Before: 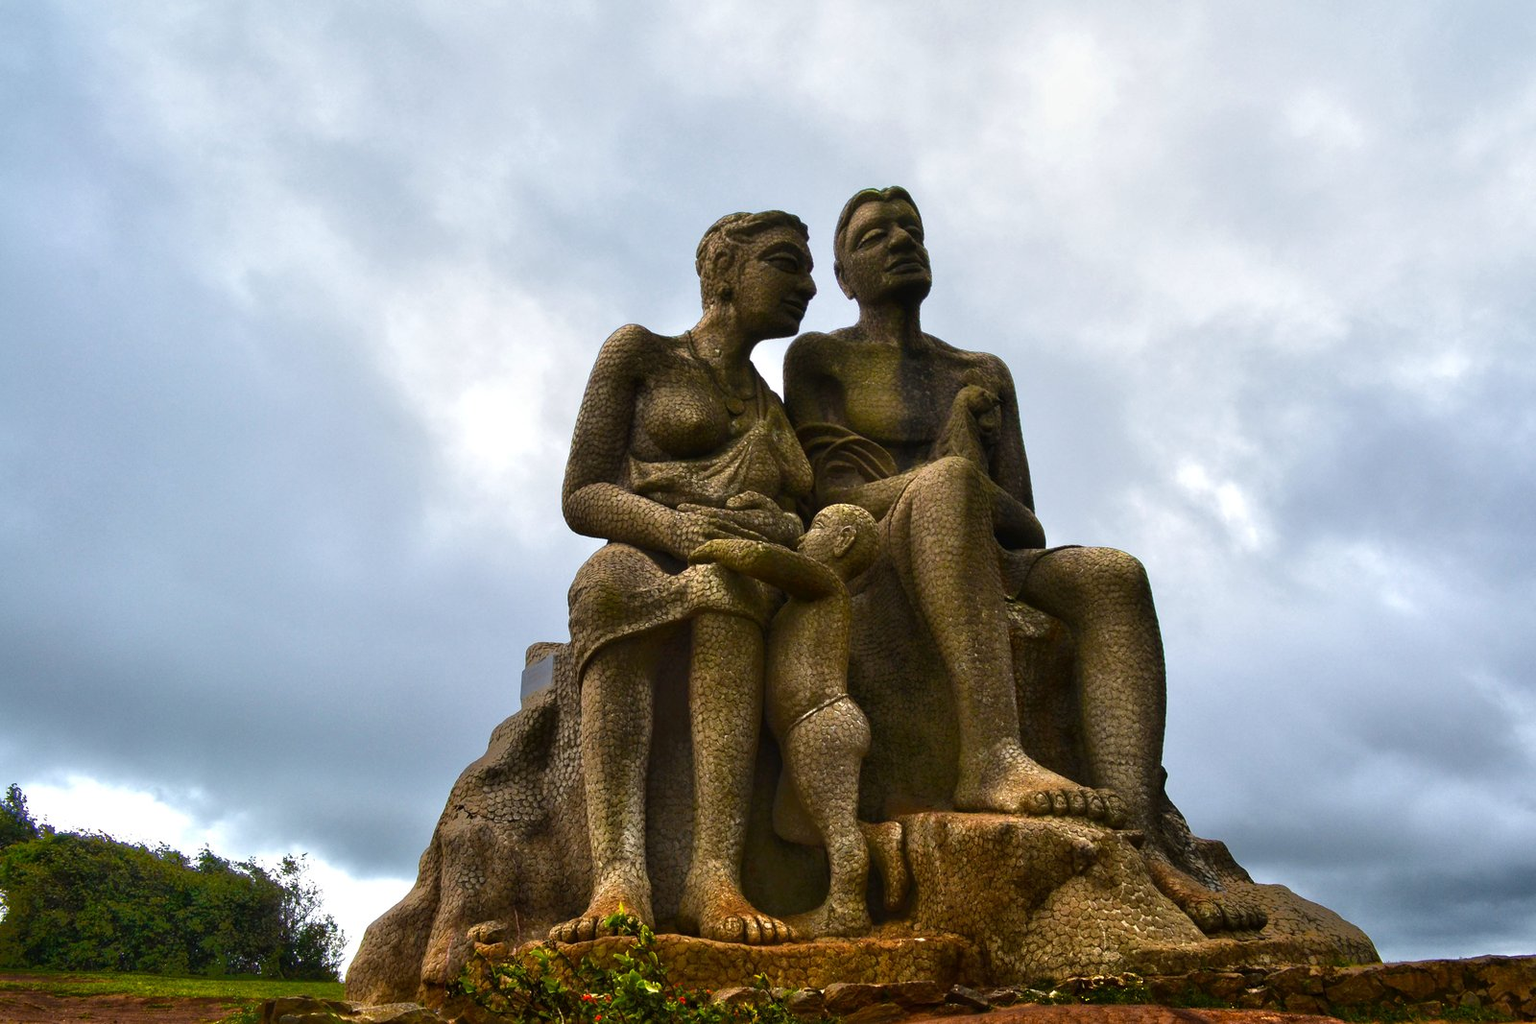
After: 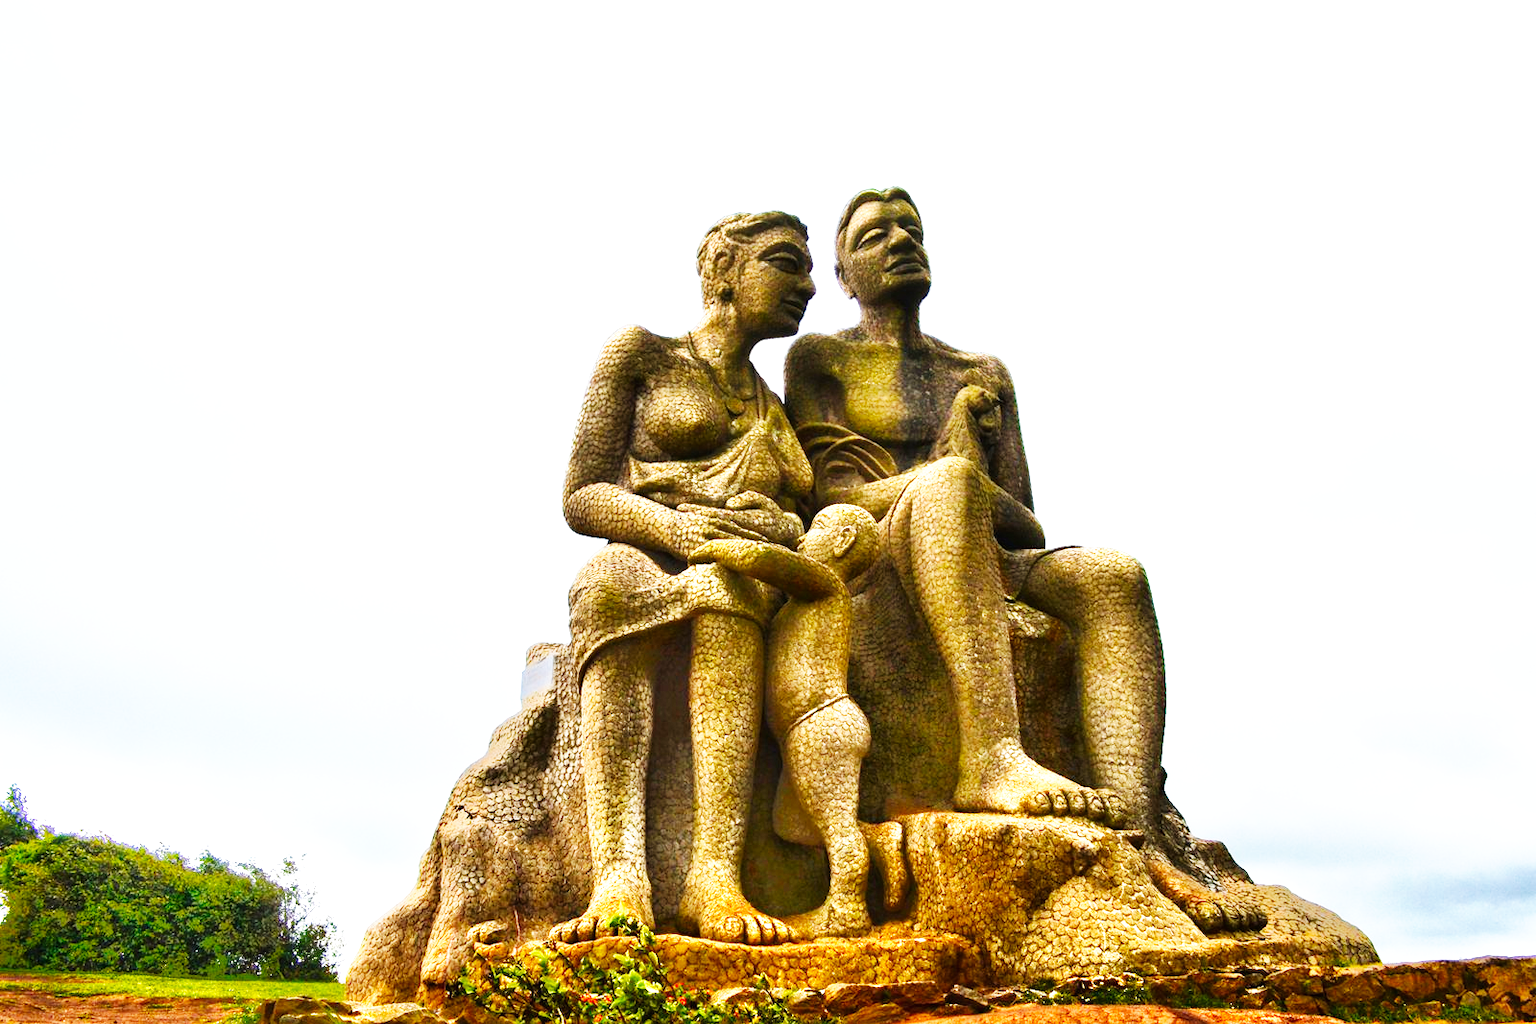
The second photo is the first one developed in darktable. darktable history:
base curve: curves: ch0 [(0, 0) (0.007, 0.004) (0.027, 0.03) (0.046, 0.07) (0.207, 0.54) (0.442, 0.872) (0.673, 0.972) (1, 1)], preserve colors none
exposure: exposure 1.137 EV, compensate highlight preservation false
